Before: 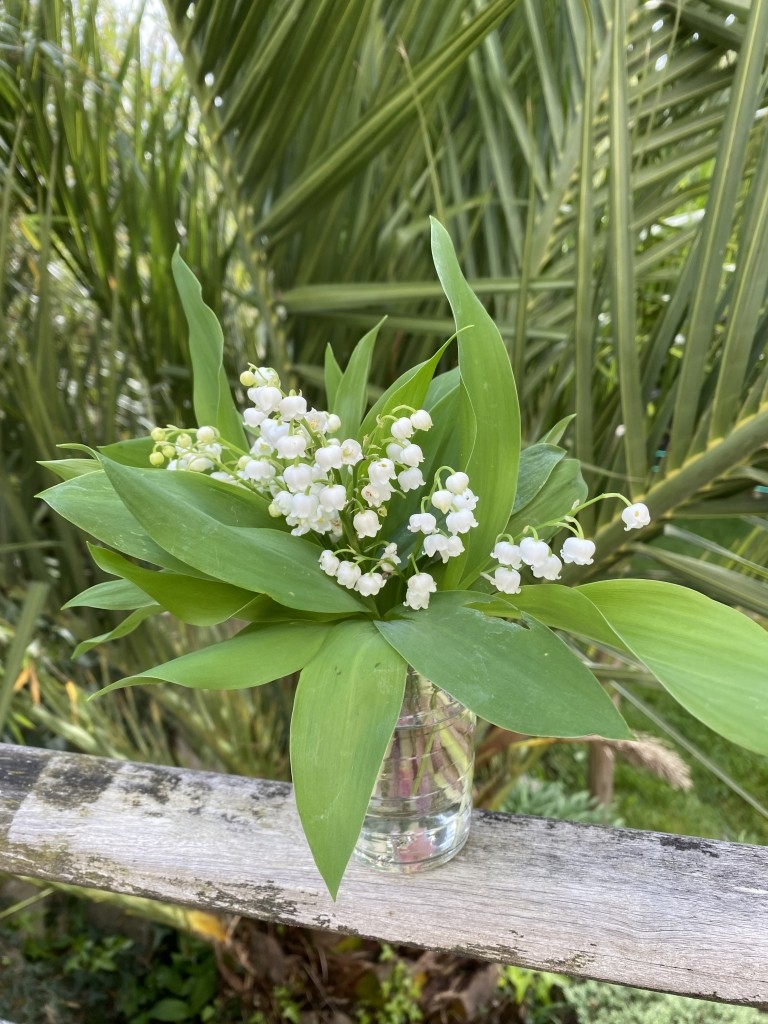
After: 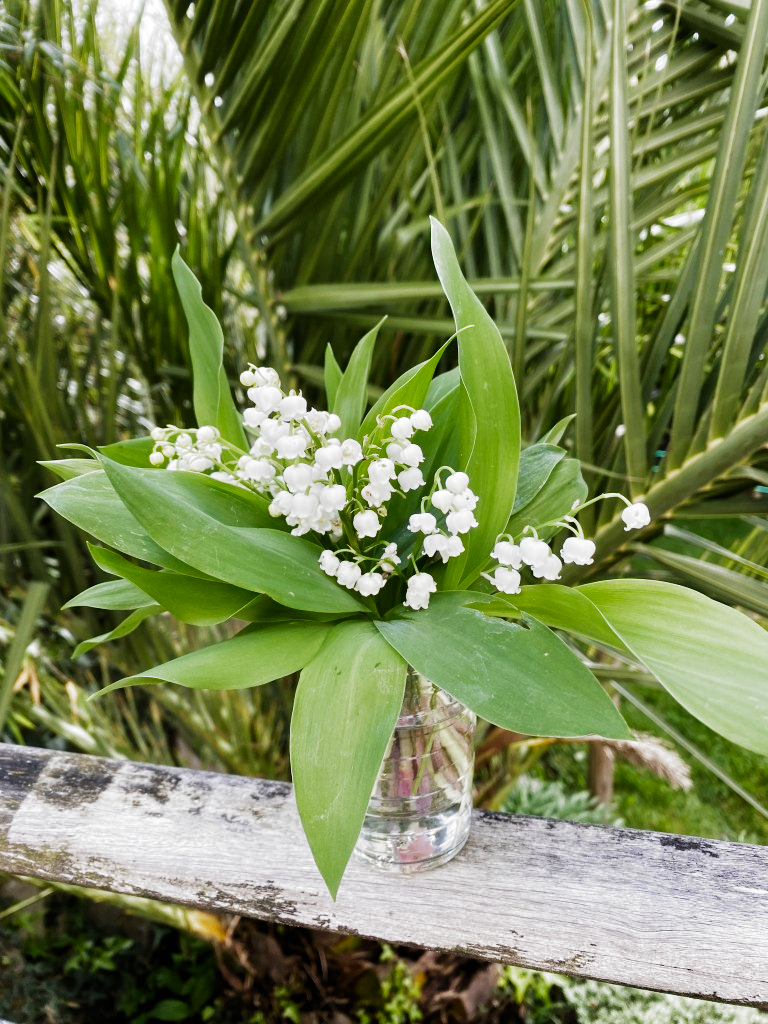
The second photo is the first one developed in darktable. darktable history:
filmic rgb: black relative exposure -6.43 EV, white relative exposure 2.43 EV, threshold 3 EV, hardness 5.27, latitude 0.1%, contrast 1.425, highlights saturation mix 2%, preserve chrominance no, color science v5 (2021), contrast in shadows safe, contrast in highlights safe, enable highlight reconstruction true
color calibration: illuminant custom, x 0.348, y 0.366, temperature 4940.58 K
